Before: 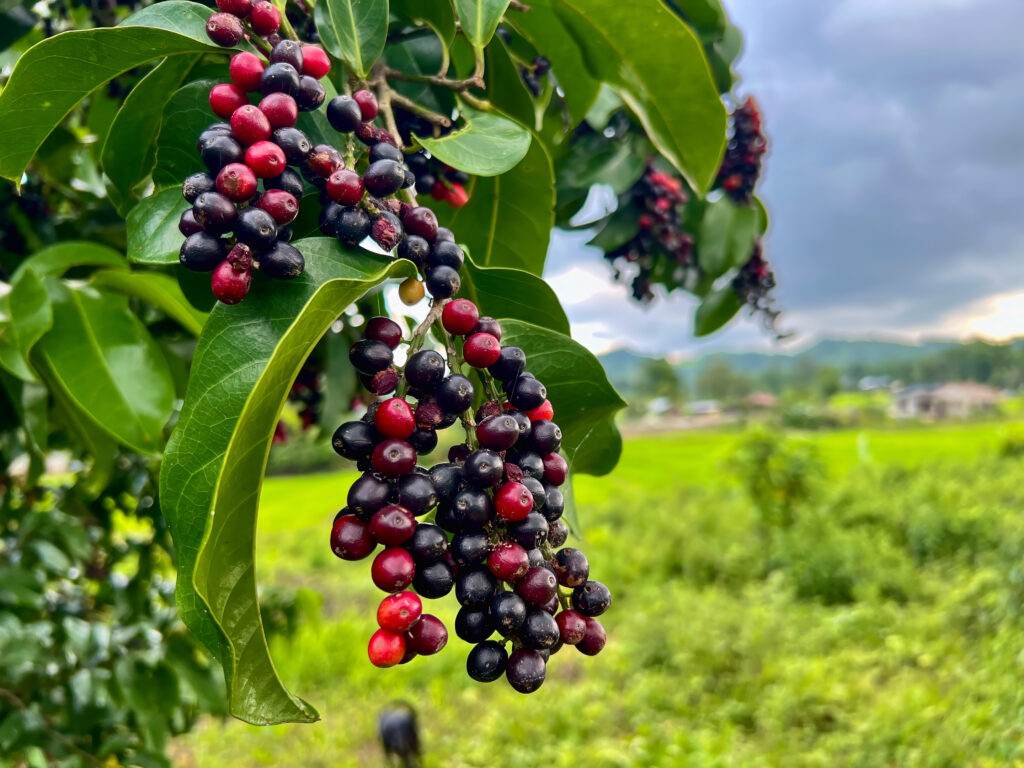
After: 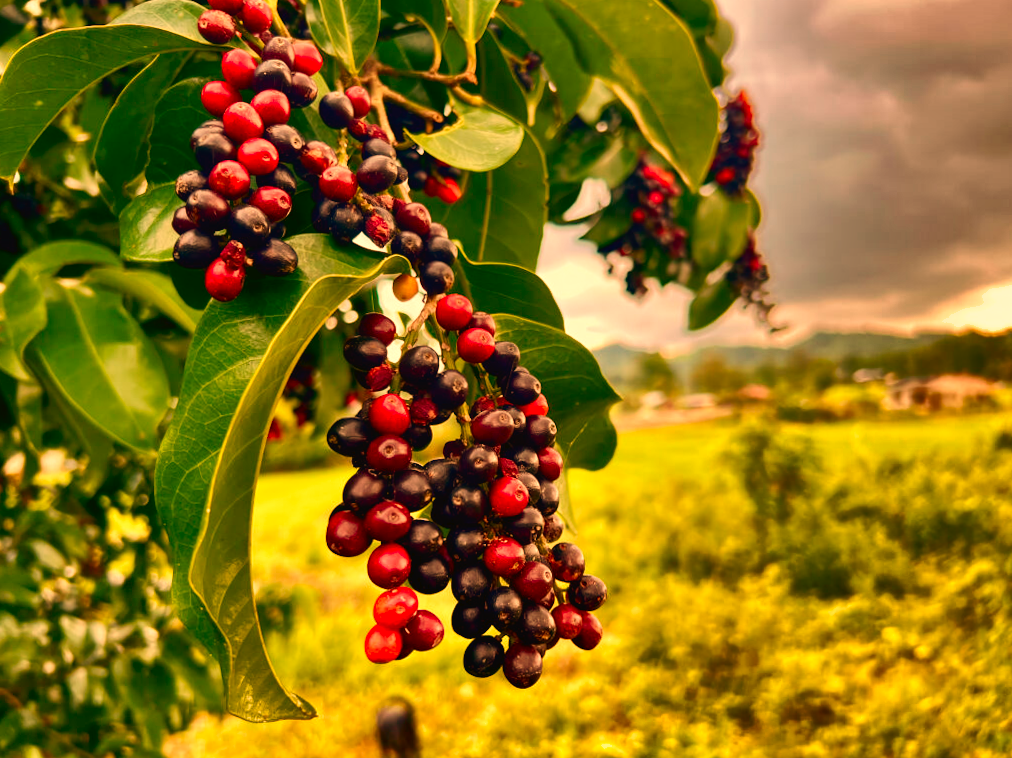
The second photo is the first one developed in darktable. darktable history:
contrast equalizer: octaves 7, y [[0.6 ×6], [0.55 ×6], [0 ×6], [0 ×6], [0 ×6]], mix -0.3
exposure: exposure 0.3 EV, compensate highlight preservation false
white balance: red 1.467, blue 0.684
tone curve: curves: ch0 [(0, 0) (0.003, 0.019) (0.011, 0.022) (0.025, 0.025) (0.044, 0.04) (0.069, 0.069) (0.1, 0.108) (0.136, 0.152) (0.177, 0.199) (0.224, 0.26) (0.277, 0.321) (0.335, 0.392) (0.399, 0.472) (0.468, 0.547) (0.543, 0.624) (0.623, 0.713) (0.709, 0.786) (0.801, 0.865) (0.898, 0.939) (1, 1)], preserve colors none
color balance rgb: contrast -10%
shadows and highlights: shadows 24.5, highlights -78.15, soften with gaussian
contrast brightness saturation: brightness -0.2, saturation 0.08
rotate and perspective: rotation -0.45°, automatic cropping original format, crop left 0.008, crop right 0.992, crop top 0.012, crop bottom 0.988
